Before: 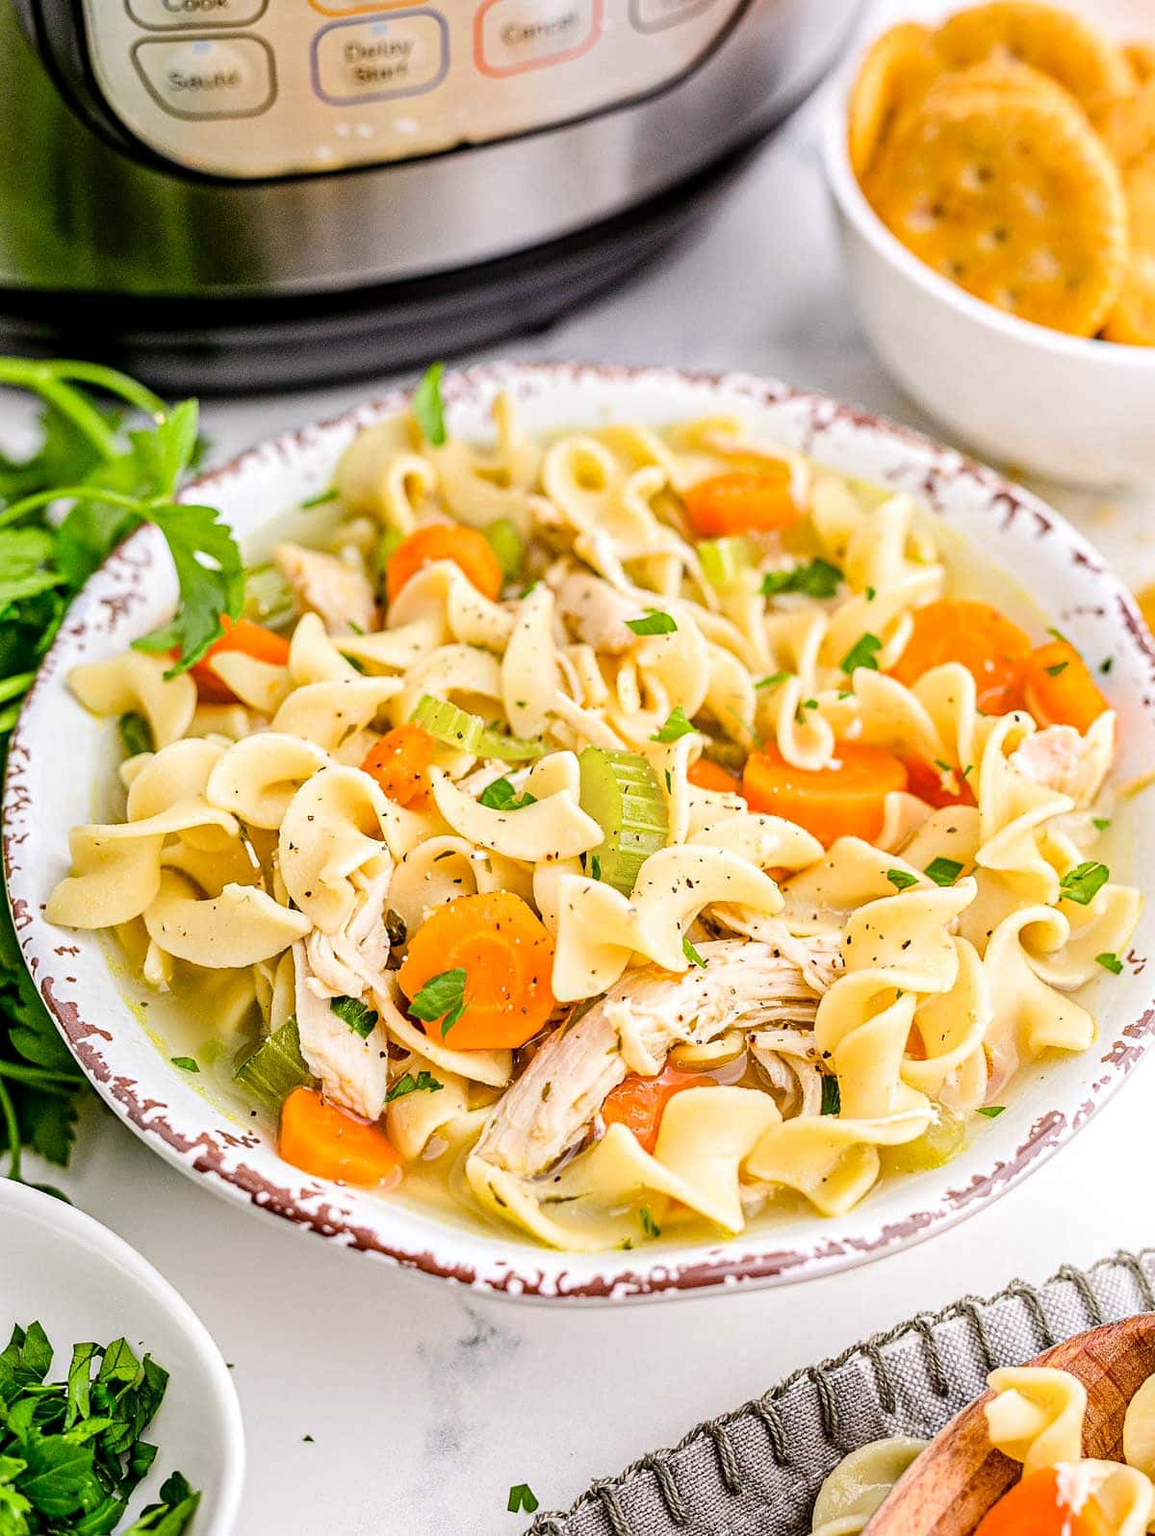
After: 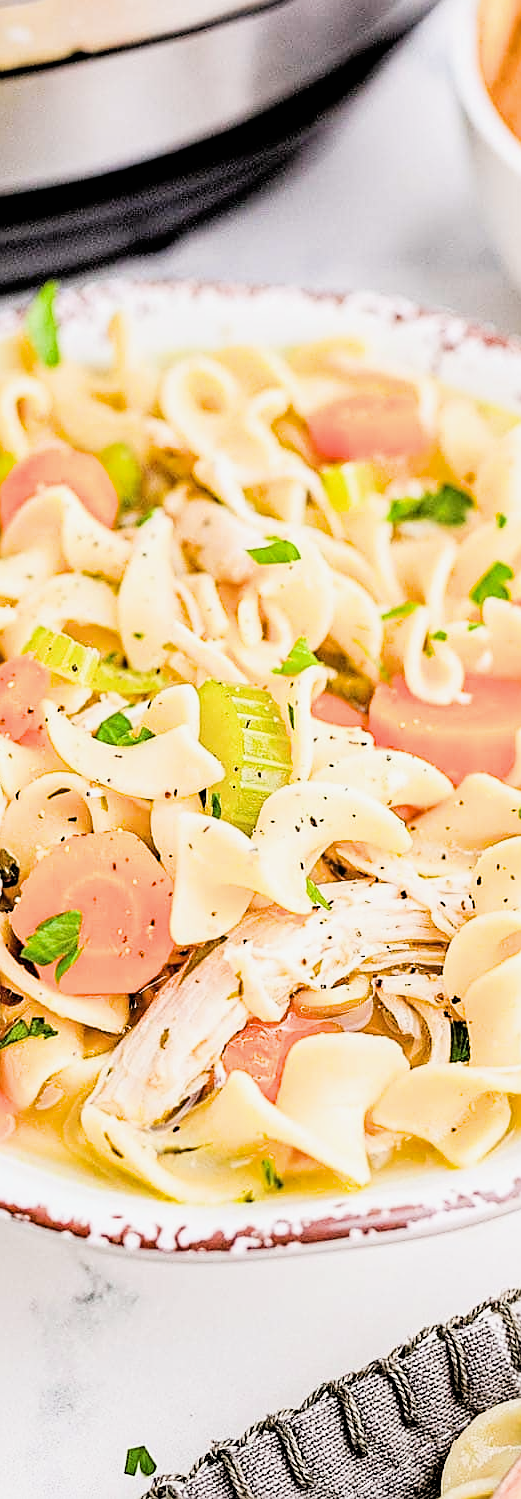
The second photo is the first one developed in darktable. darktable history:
sharpen: on, module defaults
shadows and highlights: shadows 25.39, highlights -24.55
filmic rgb: black relative exposure -5.11 EV, white relative exposure 3.99 EV, threshold 5.96 EV, hardness 2.9, contrast 1.298, highlights saturation mix -30.38%, enable highlight reconstruction true
crop: left 33.619%, top 6.059%, right 22.921%
tone equalizer: -8 EV -0.772 EV, -7 EV -0.666 EV, -6 EV -0.631 EV, -5 EV -0.425 EV, -3 EV 0.396 EV, -2 EV 0.6 EV, -1 EV 0.678 EV, +0 EV 0.746 EV
